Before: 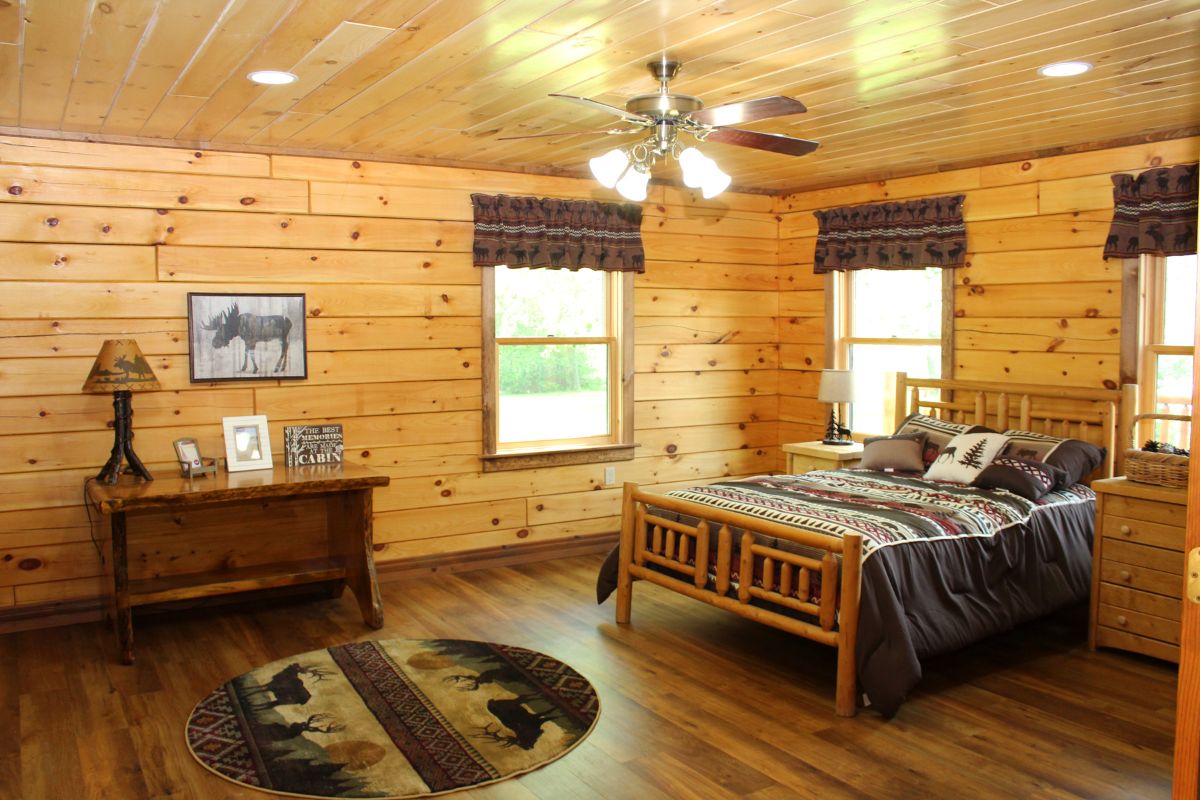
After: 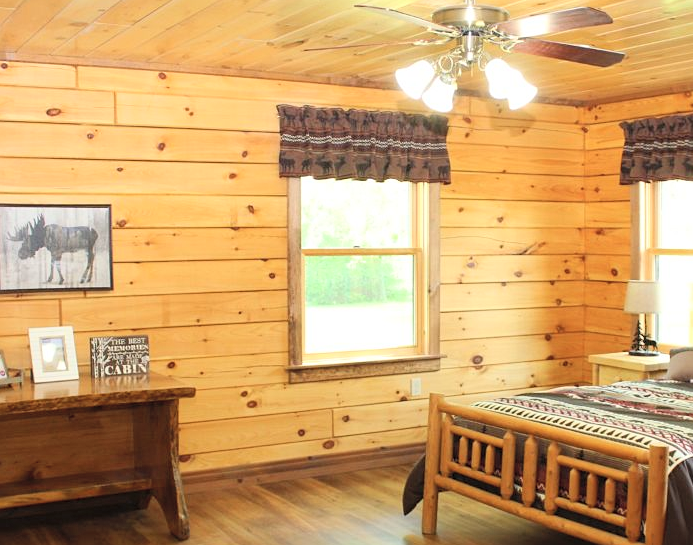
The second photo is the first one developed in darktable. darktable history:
crop: left 16.202%, top 11.208%, right 26.045%, bottom 20.557%
contrast brightness saturation: contrast 0.14, brightness 0.21
sharpen: radius 1.272, amount 0.305, threshold 0
